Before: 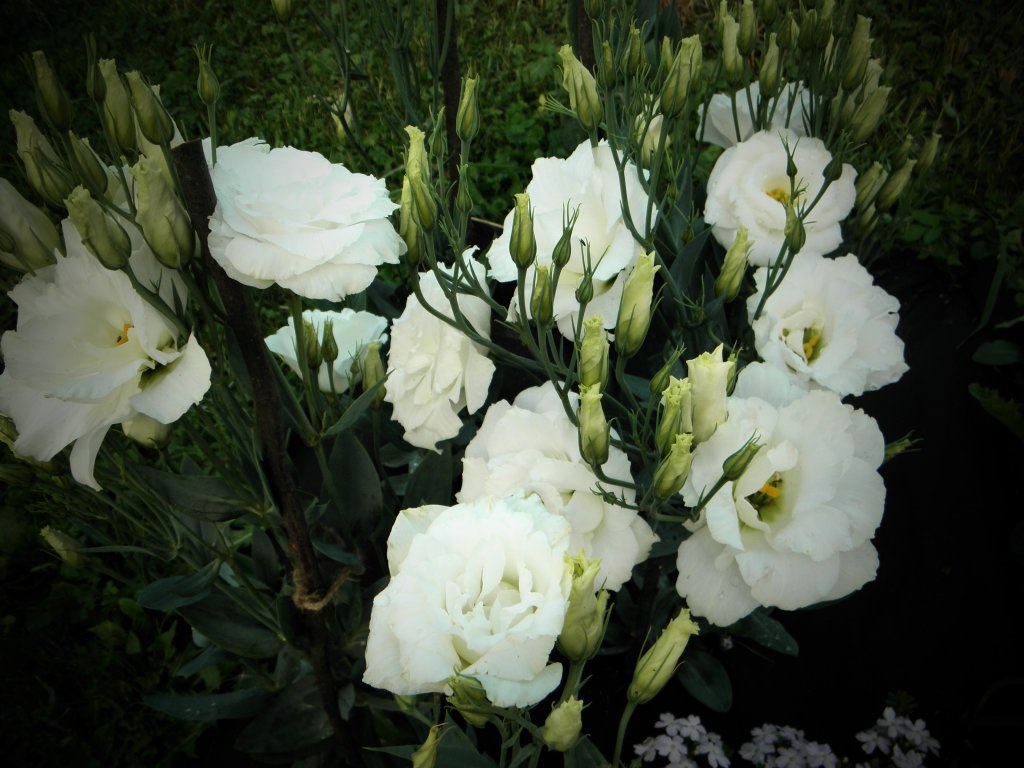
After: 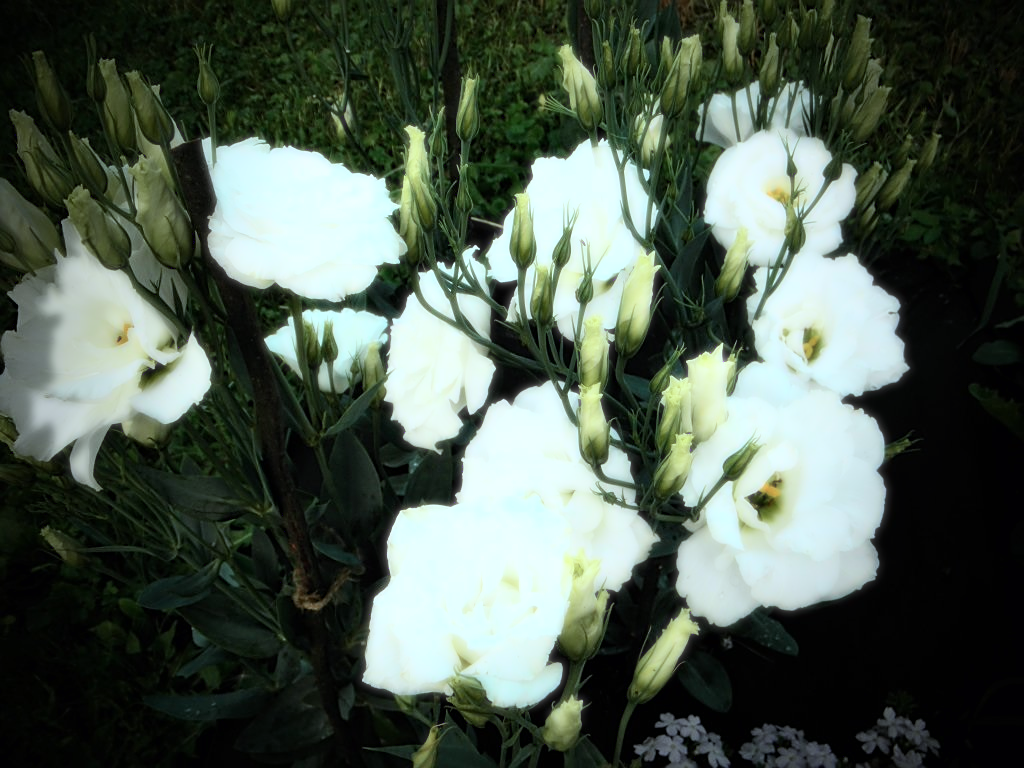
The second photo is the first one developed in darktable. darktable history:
color correction: highlights a* -4.18, highlights b* -10.81
filmic rgb: black relative exposure -16 EV, white relative exposure 2.93 EV, hardness 10.04, color science v6 (2022)
sharpen: on, module defaults
bloom: size 0%, threshold 54.82%, strength 8.31%
